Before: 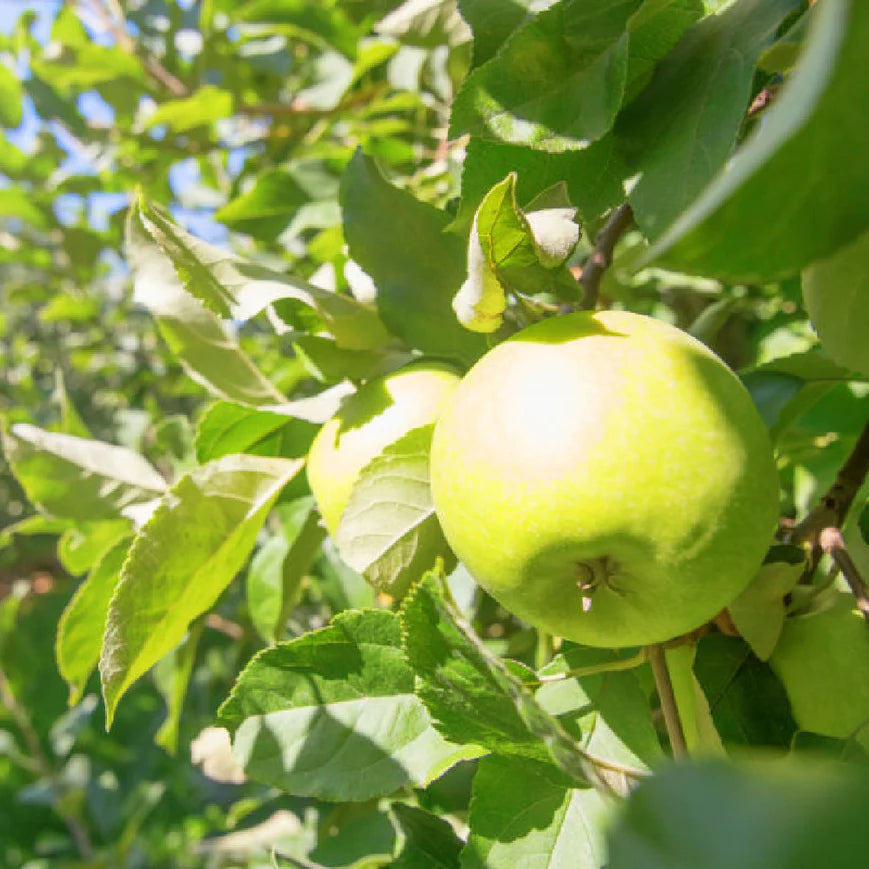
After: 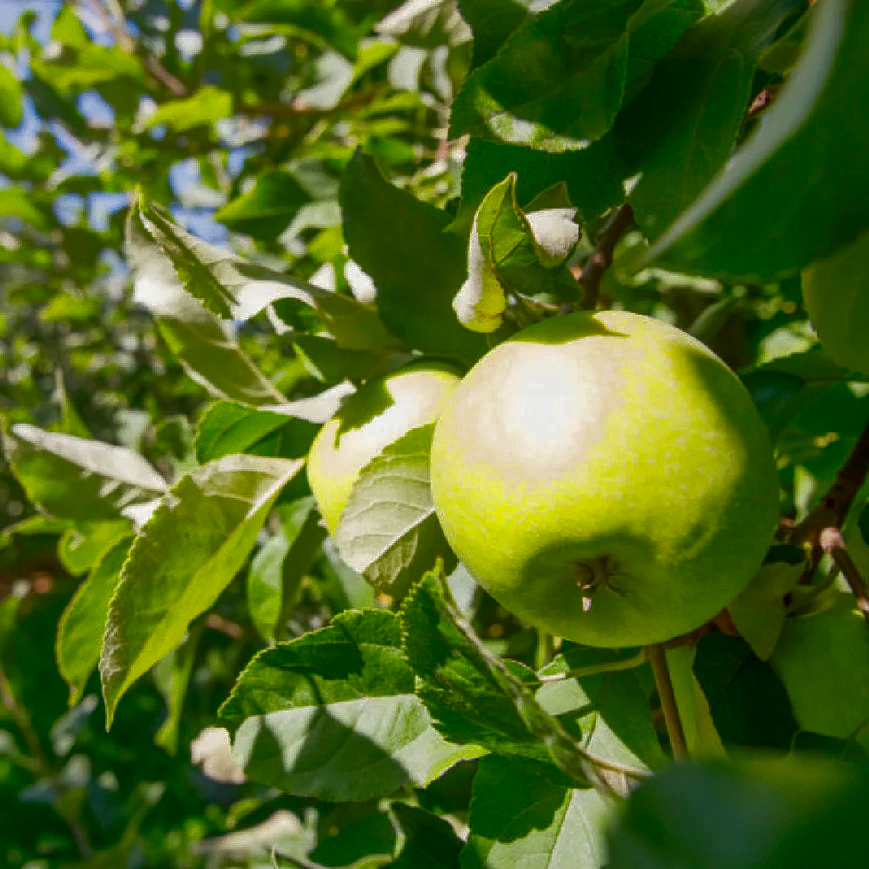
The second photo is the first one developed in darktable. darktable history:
shadows and highlights: on, module defaults
contrast brightness saturation: brightness -0.52
